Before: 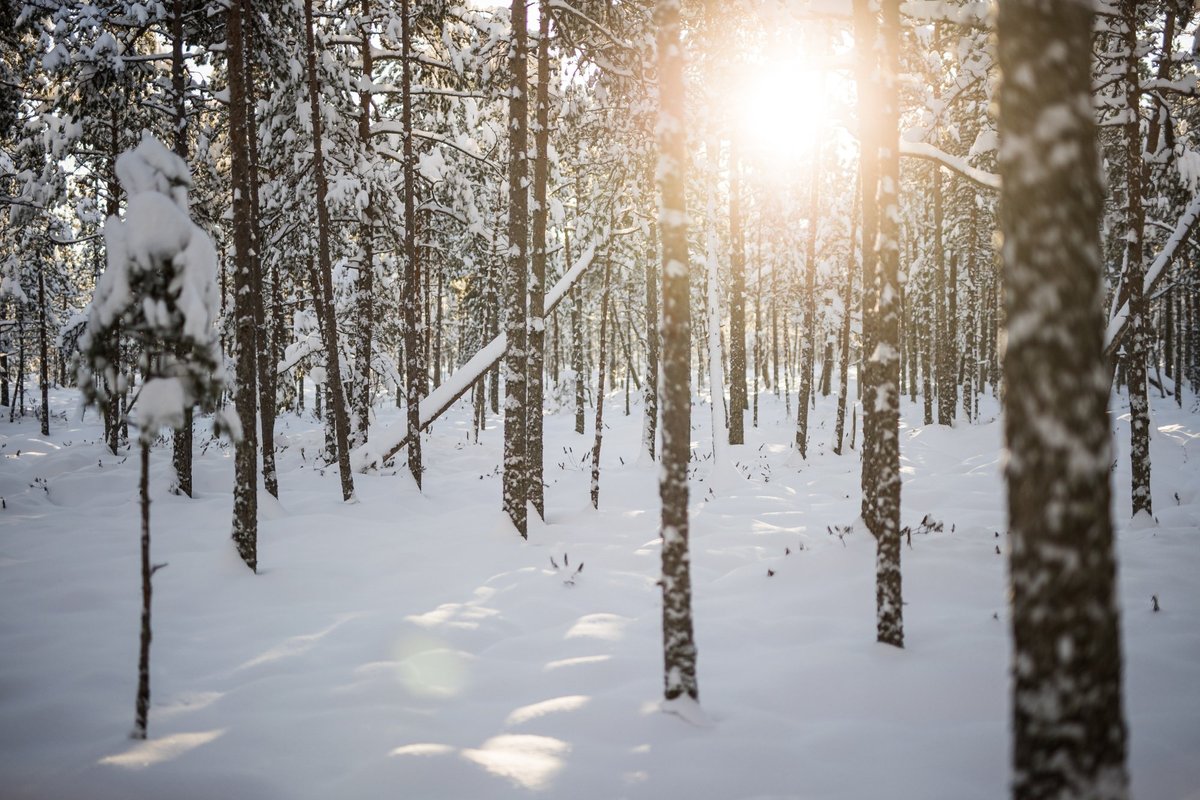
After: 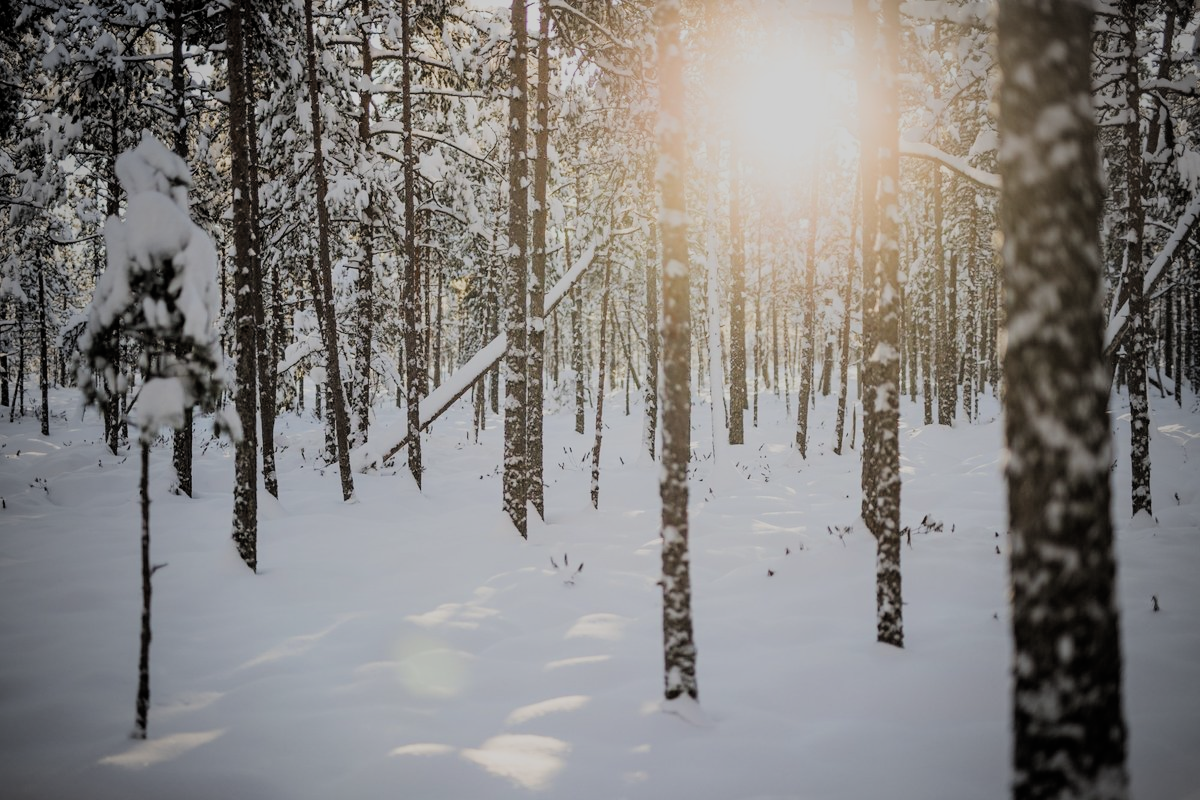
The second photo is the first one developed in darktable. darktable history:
filmic rgb: black relative exposure -7.13 EV, white relative exposure 5.35 EV, hardness 3.03, color science v4 (2020), iterations of high-quality reconstruction 10
vignetting: fall-off start 66.99%, width/height ratio 1.013
